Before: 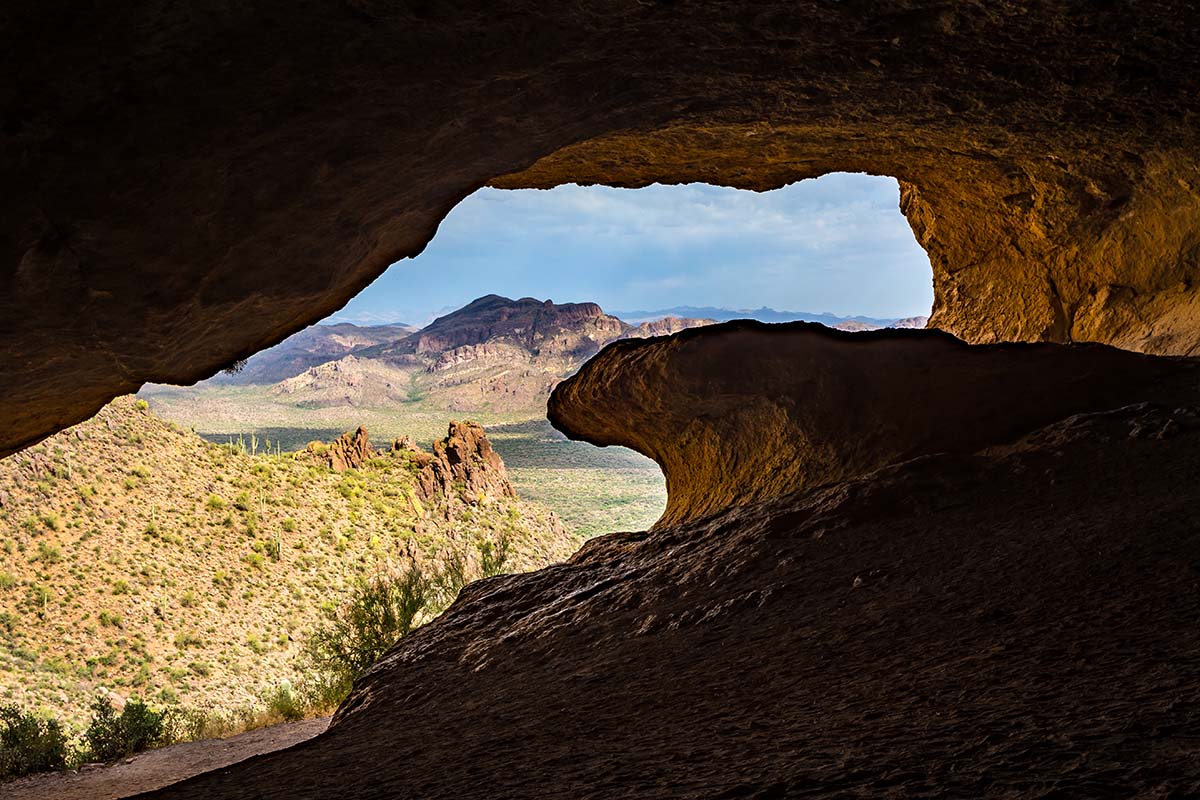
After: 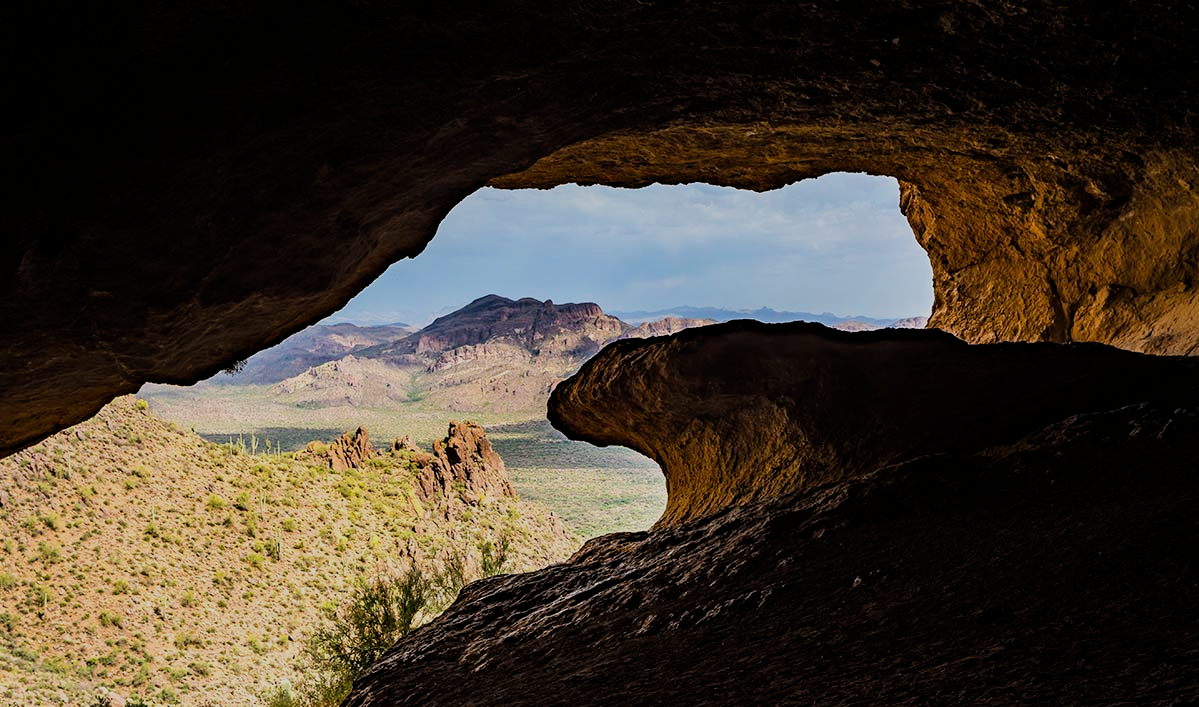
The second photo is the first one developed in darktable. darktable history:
crop and rotate: top 0%, bottom 11.521%
filmic rgb: black relative exposure -7.65 EV, white relative exposure 4.56 EV, hardness 3.61, iterations of high-quality reconstruction 0
tone equalizer: on, module defaults
